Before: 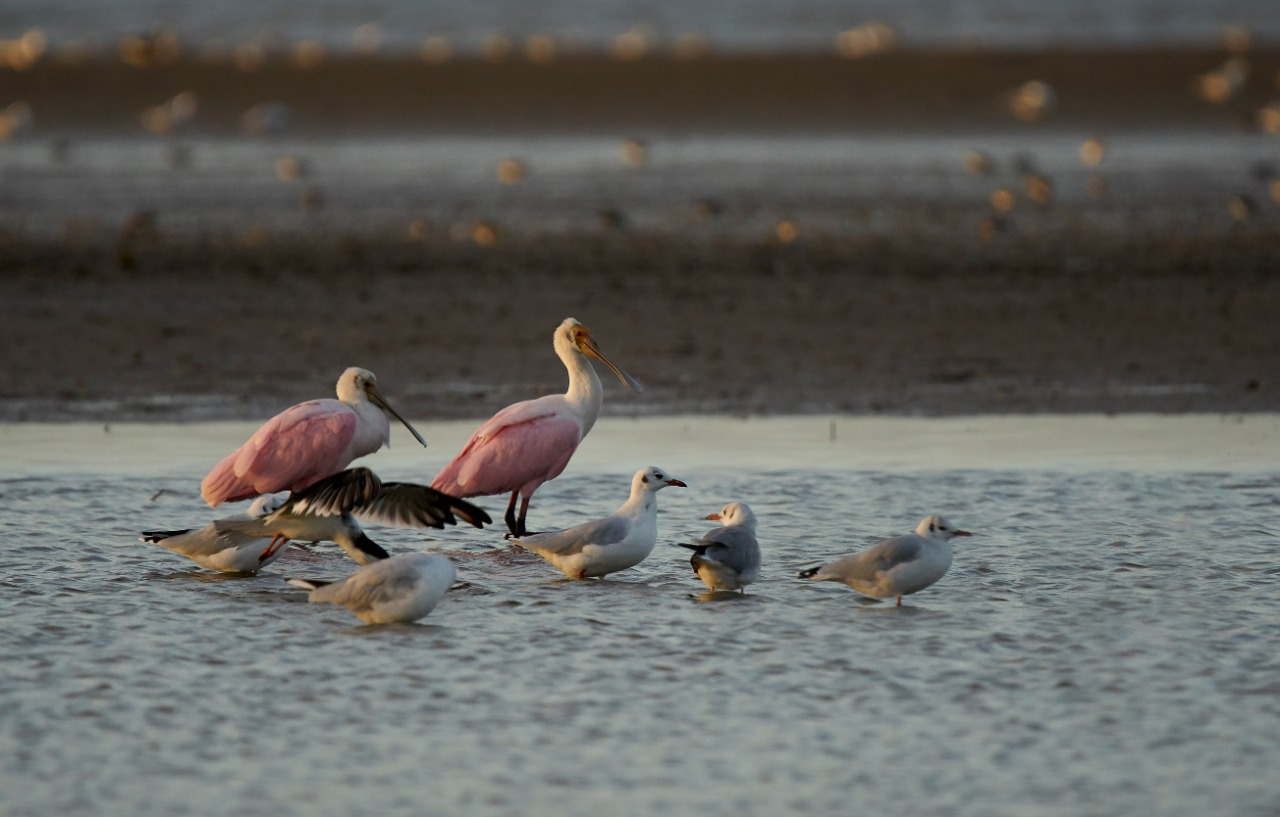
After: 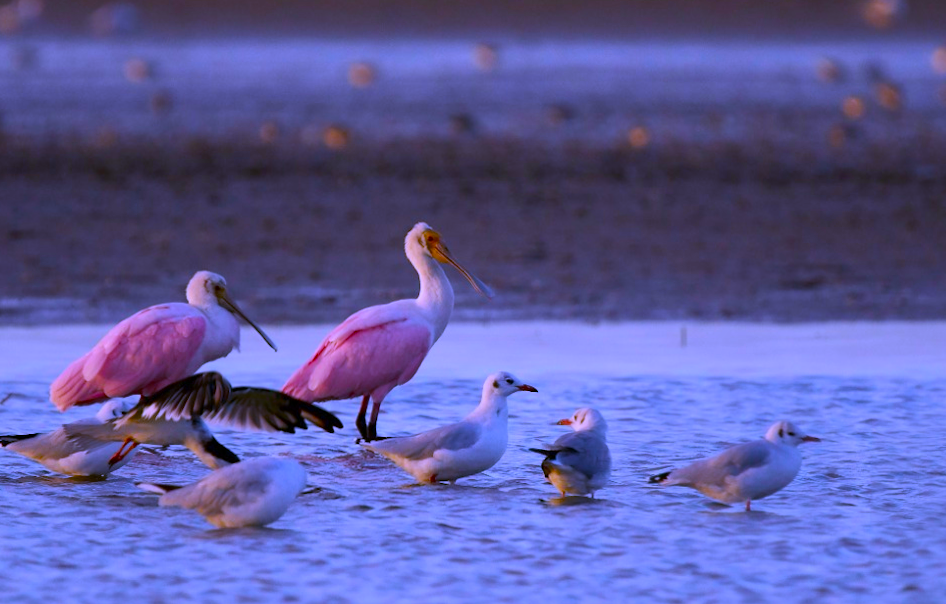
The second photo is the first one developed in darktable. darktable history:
crop and rotate: left 11.831%, top 11.346%, right 13.429%, bottom 13.899%
color balance: input saturation 134.34%, contrast -10.04%, contrast fulcrum 19.67%, output saturation 133.51%
rotate and perspective: rotation 0.174°, lens shift (vertical) 0.013, lens shift (horizontal) 0.019, shear 0.001, automatic cropping original format, crop left 0.007, crop right 0.991, crop top 0.016, crop bottom 0.997
white balance: red 0.98, blue 1.61
